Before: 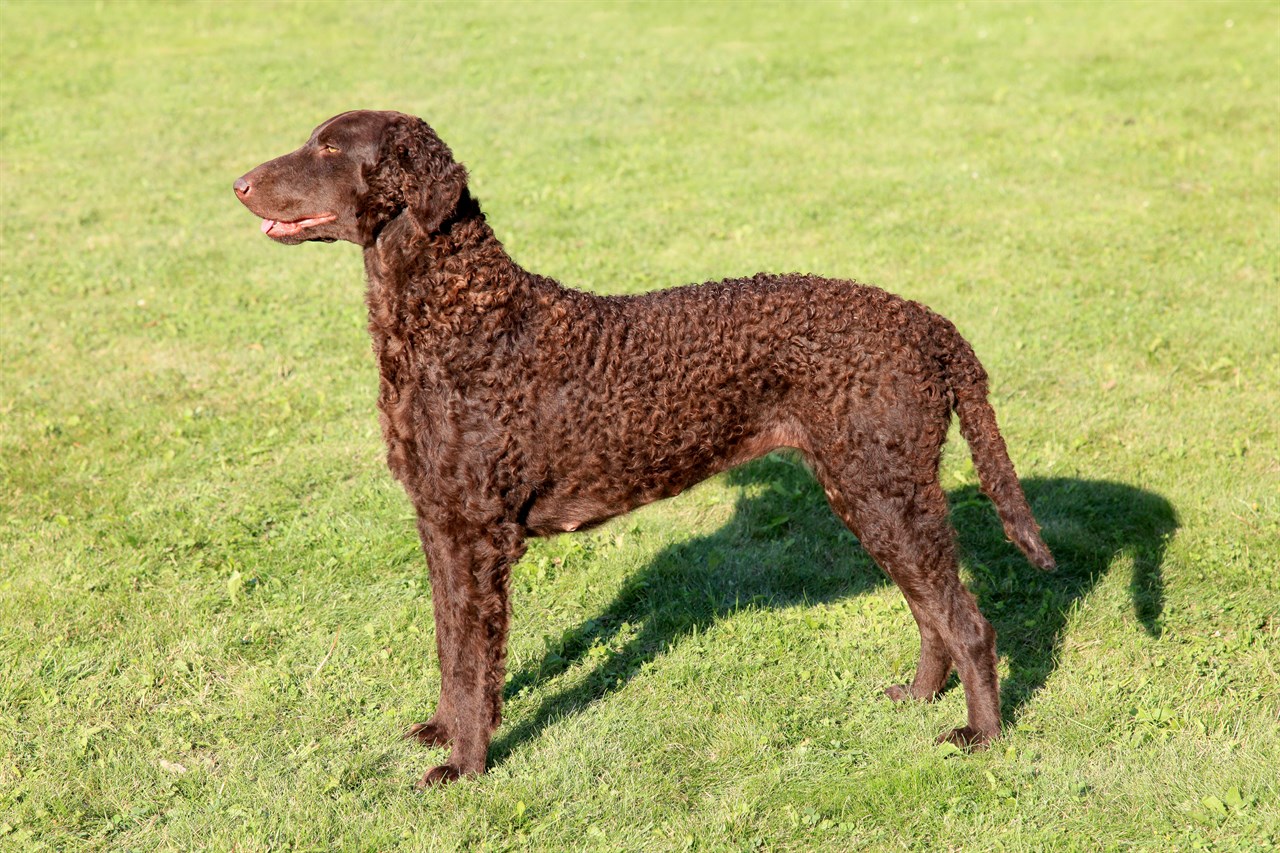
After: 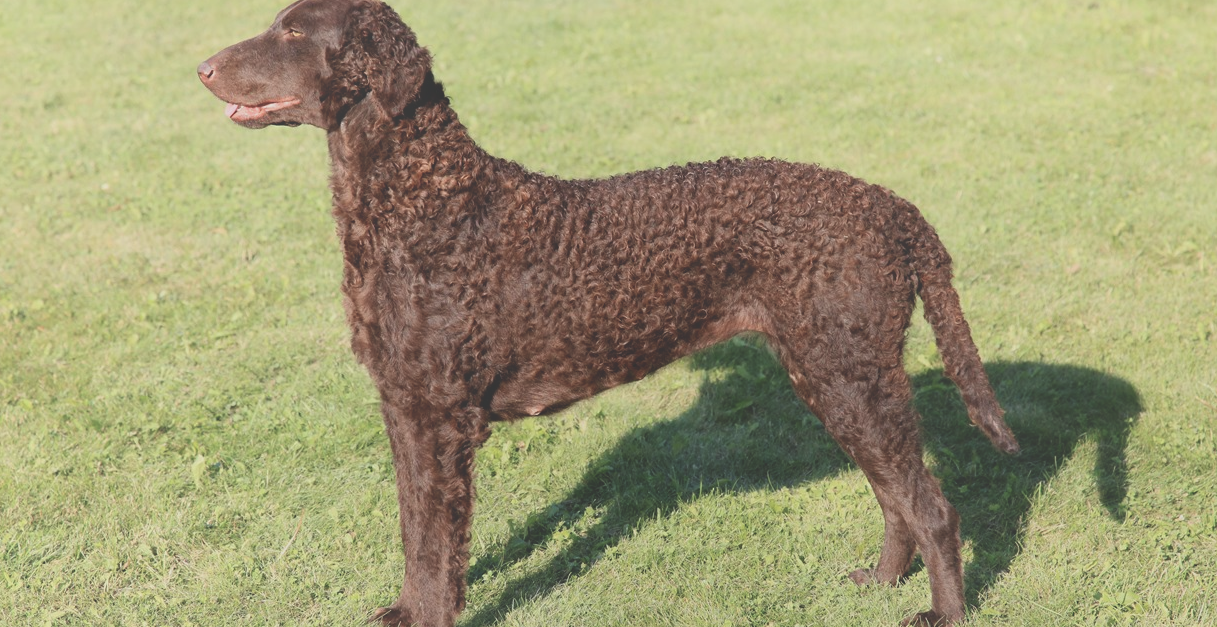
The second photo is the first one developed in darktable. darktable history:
exposure: black level correction -0.015, exposure -0.129 EV, compensate highlight preservation false
contrast brightness saturation: contrast 0.102, saturation -0.29
crop and rotate: left 2.871%, top 13.651%, right 2.022%, bottom 12.819%
local contrast: detail 70%
